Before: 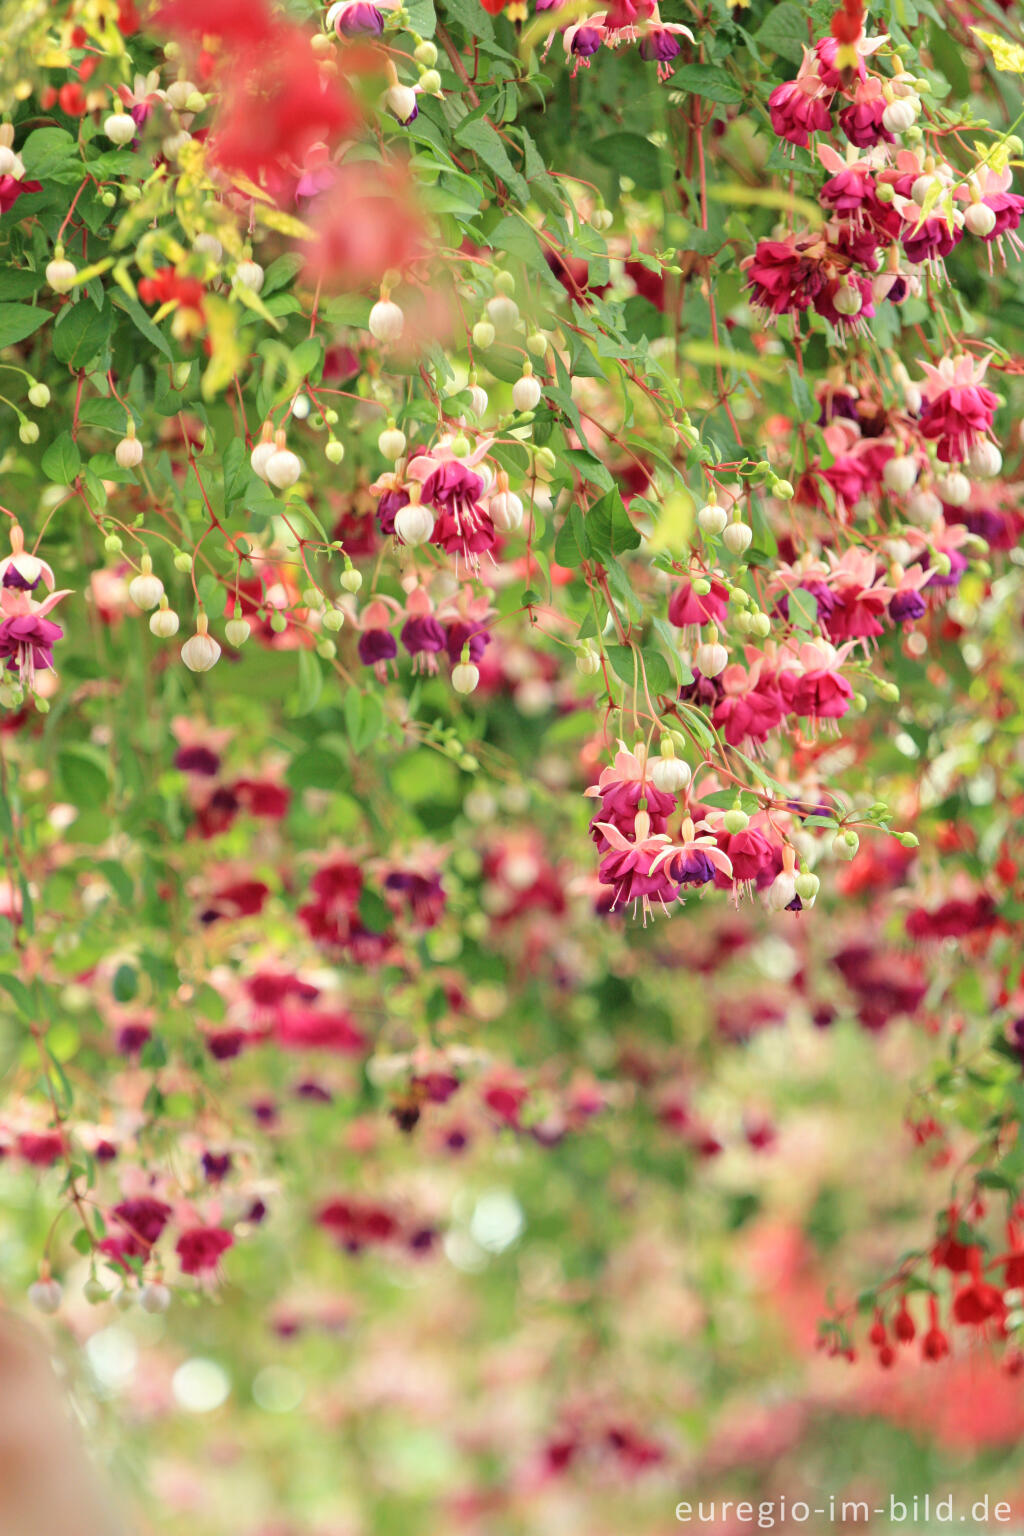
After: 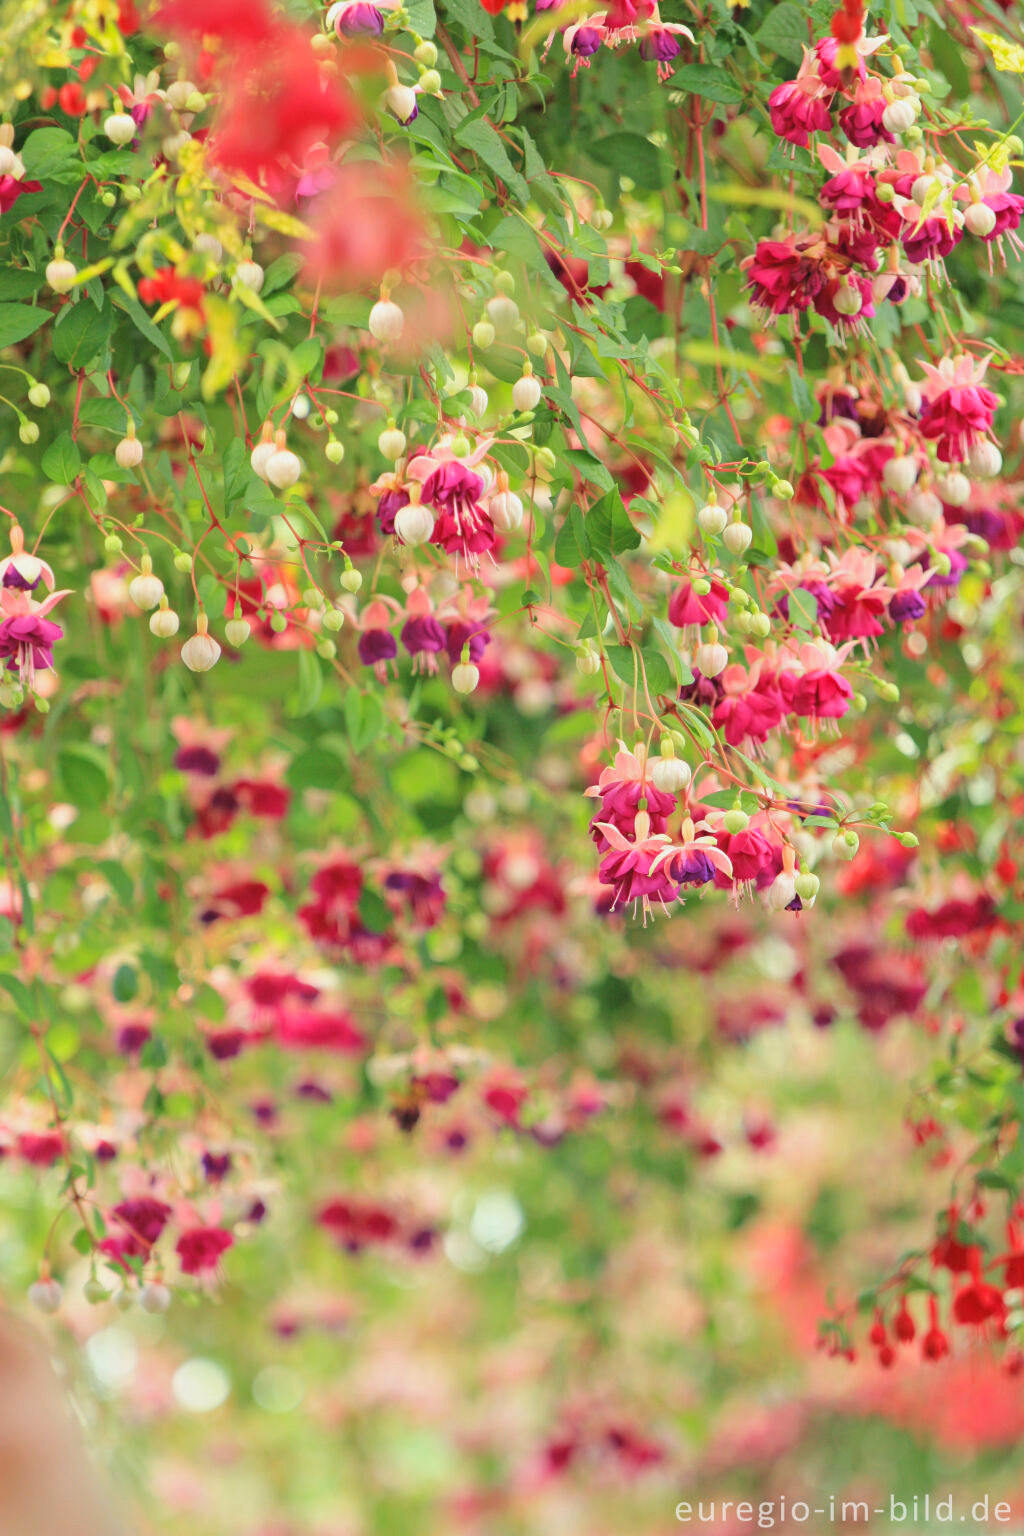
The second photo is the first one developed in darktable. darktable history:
contrast brightness saturation: contrast -0.101, brightness 0.043, saturation 0.082
